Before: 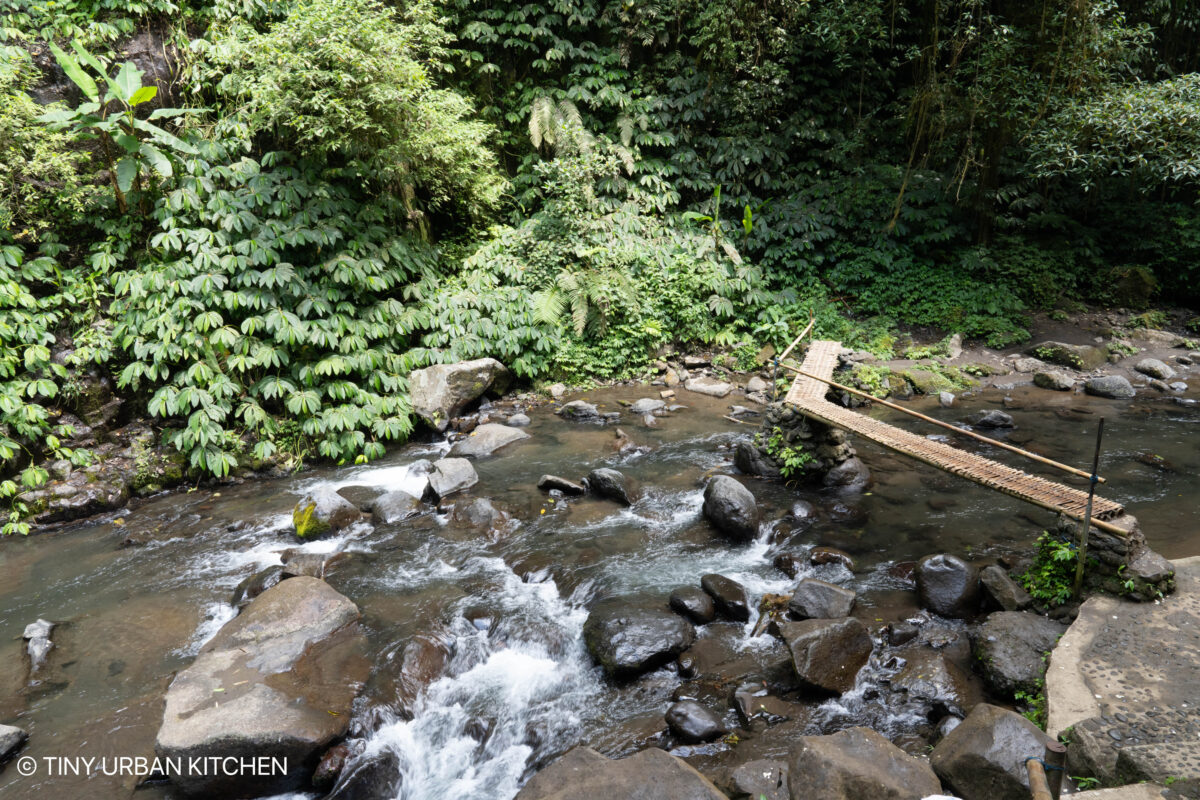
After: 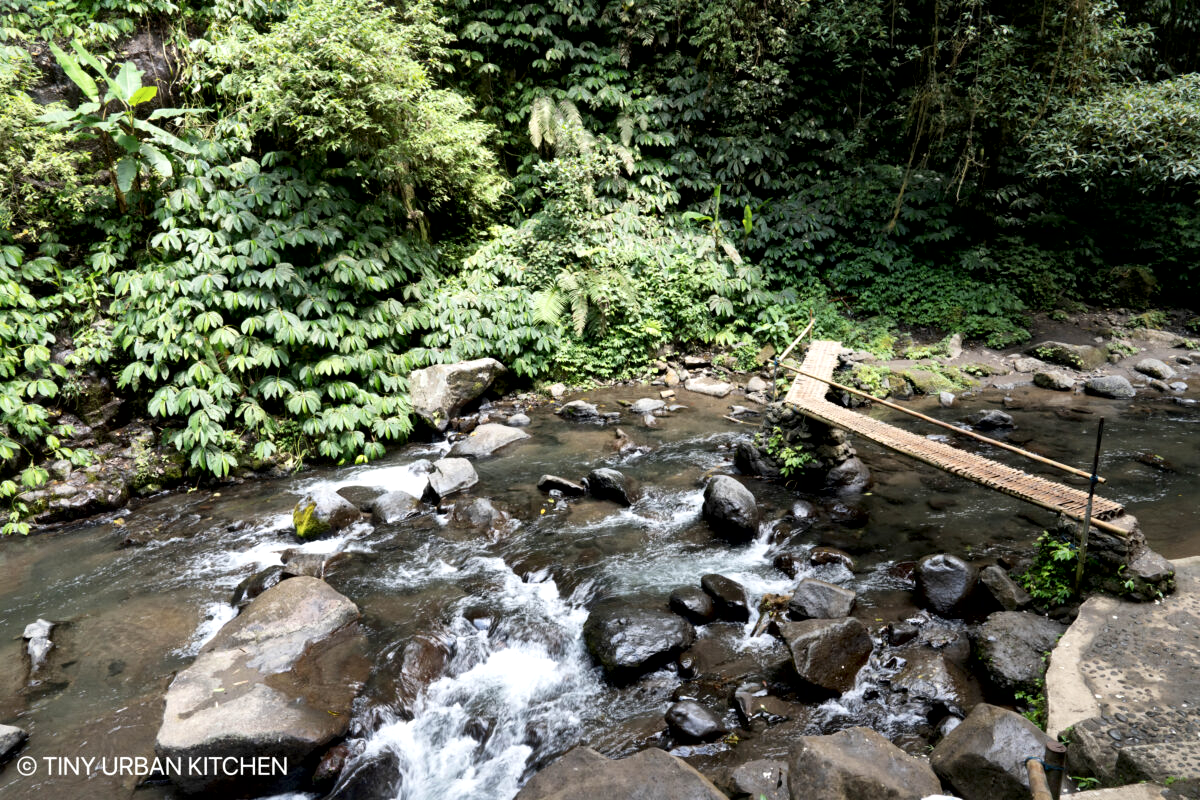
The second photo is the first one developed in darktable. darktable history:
local contrast: mode bilateral grid, contrast 70, coarseness 75, detail 180%, midtone range 0.2
contrast brightness saturation: contrast 0.07
